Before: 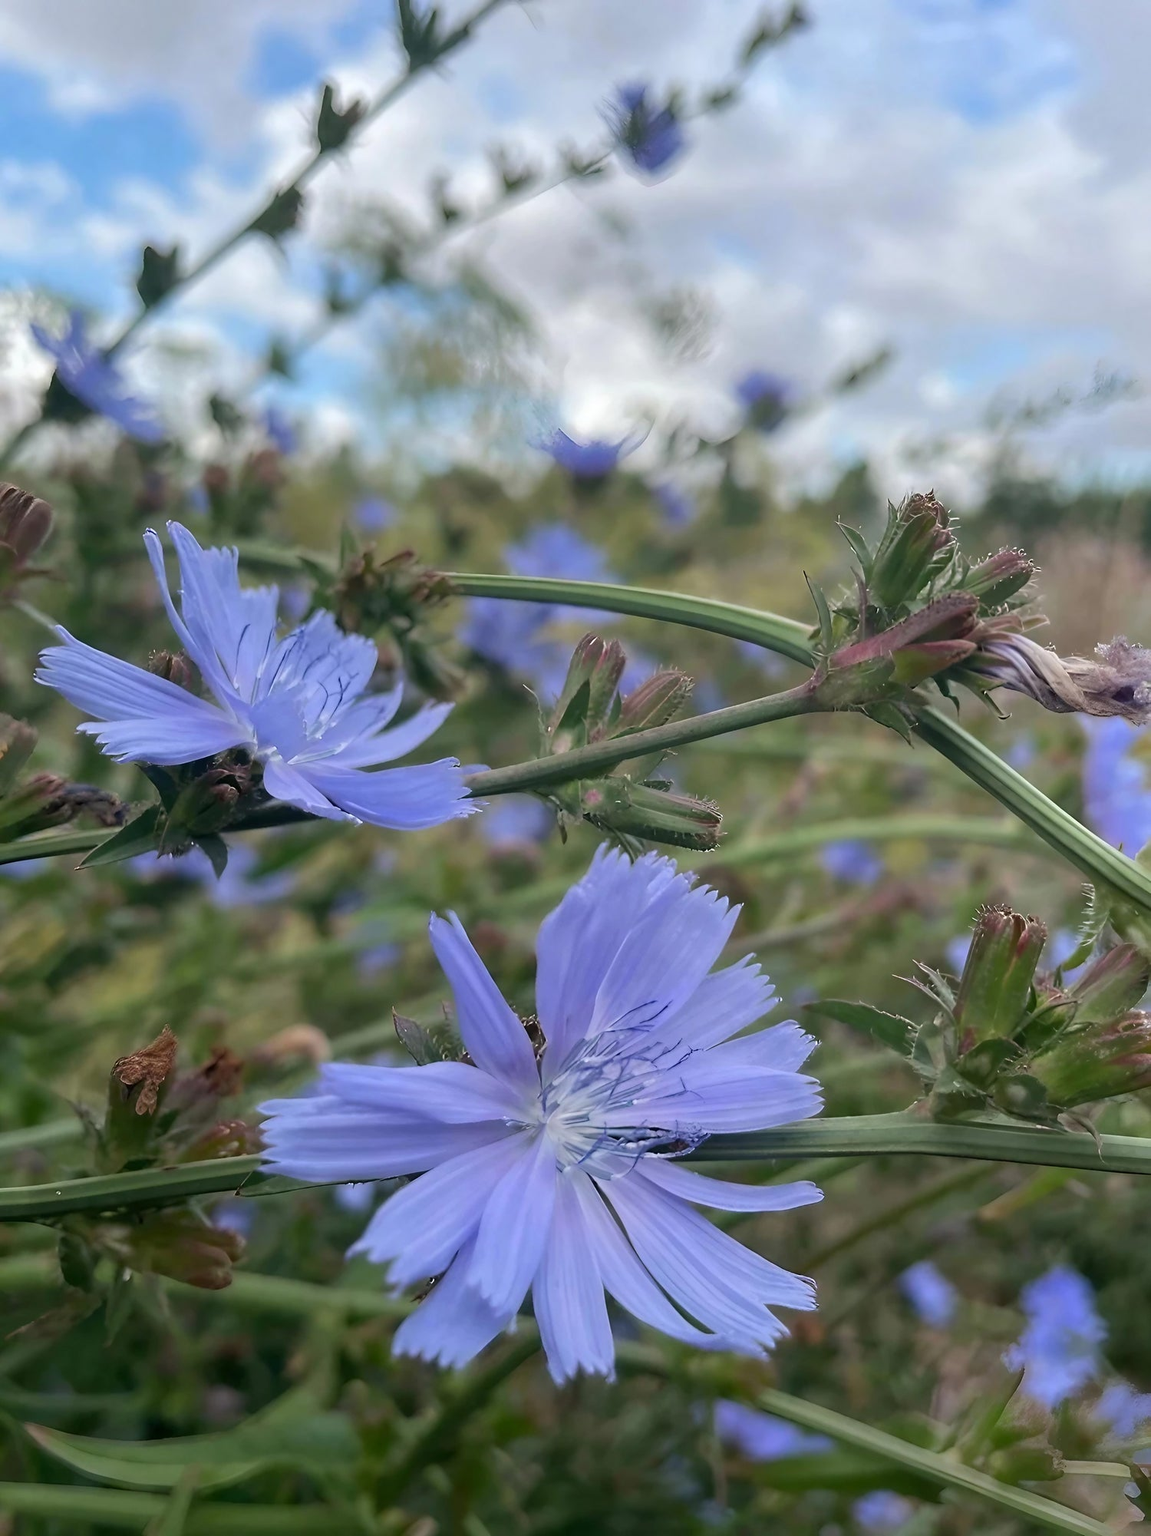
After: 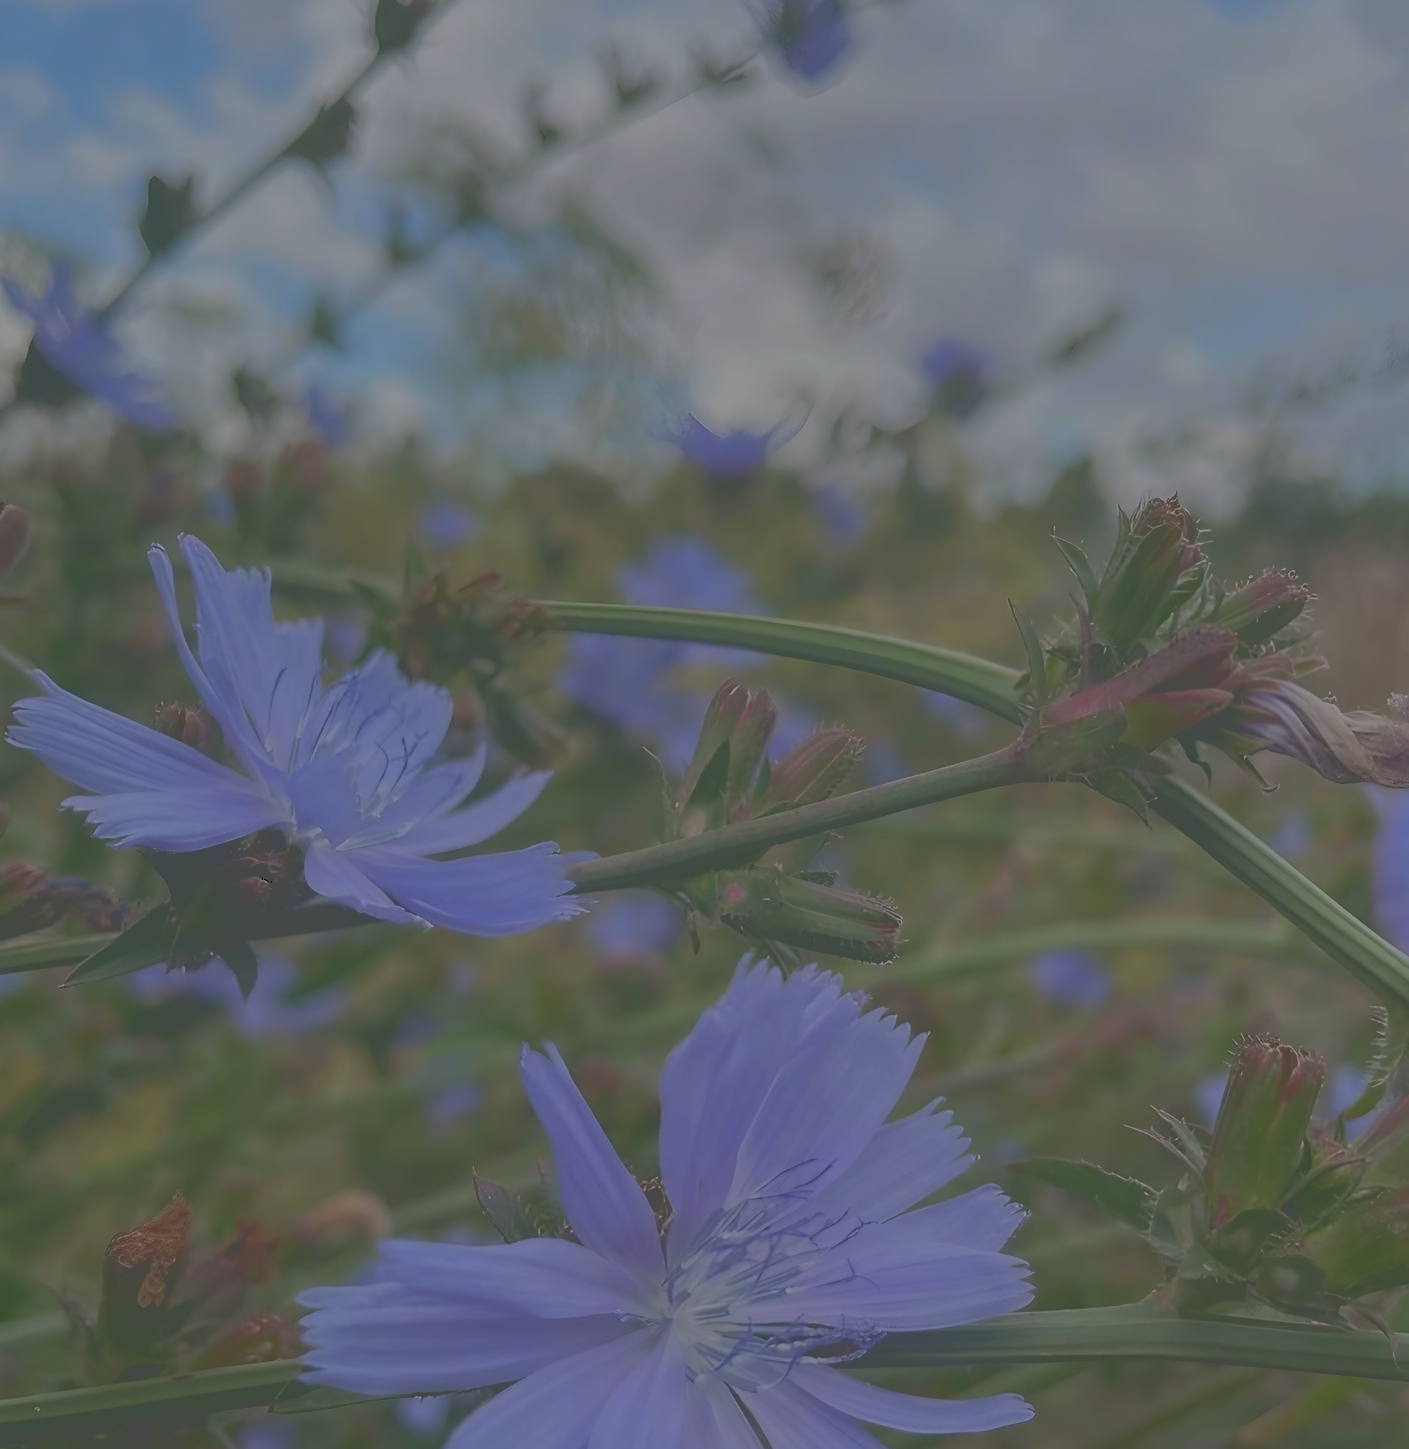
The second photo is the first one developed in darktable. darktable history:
color balance rgb: perceptual saturation grading › global saturation 8.772%, perceptual brilliance grading › global brilliance -47.978%, global vibrance 20%
crop: left 2.608%, top 7.273%, right 3.451%, bottom 20.272%
contrast brightness saturation: contrast 0.048
tone curve: curves: ch0 [(0, 0) (0.003, 0.298) (0.011, 0.298) (0.025, 0.298) (0.044, 0.3) (0.069, 0.302) (0.1, 0.312) (0.136, 0.329) (0.177, 0.354) (0.224, 0.376) (0.277, 0.408) (0.335, 0.453) (0.399, 0.503) (0.468, 0.562) (0.543, 0.623) (0.623, 0.686) (0.709, 0.754) (0.801, 0.825) (0.898, 0.873) (1, 1)], color space Lab, independent channels, preserve colors none
